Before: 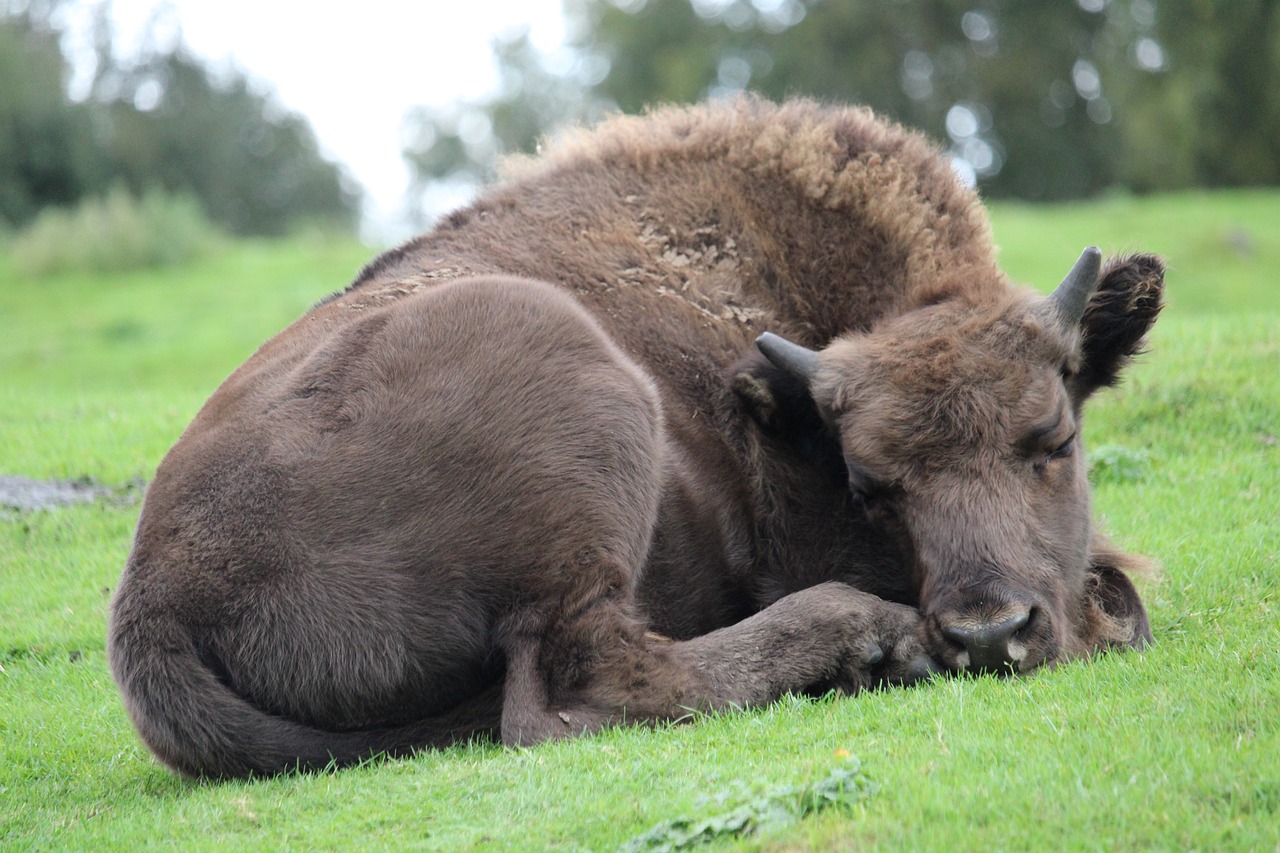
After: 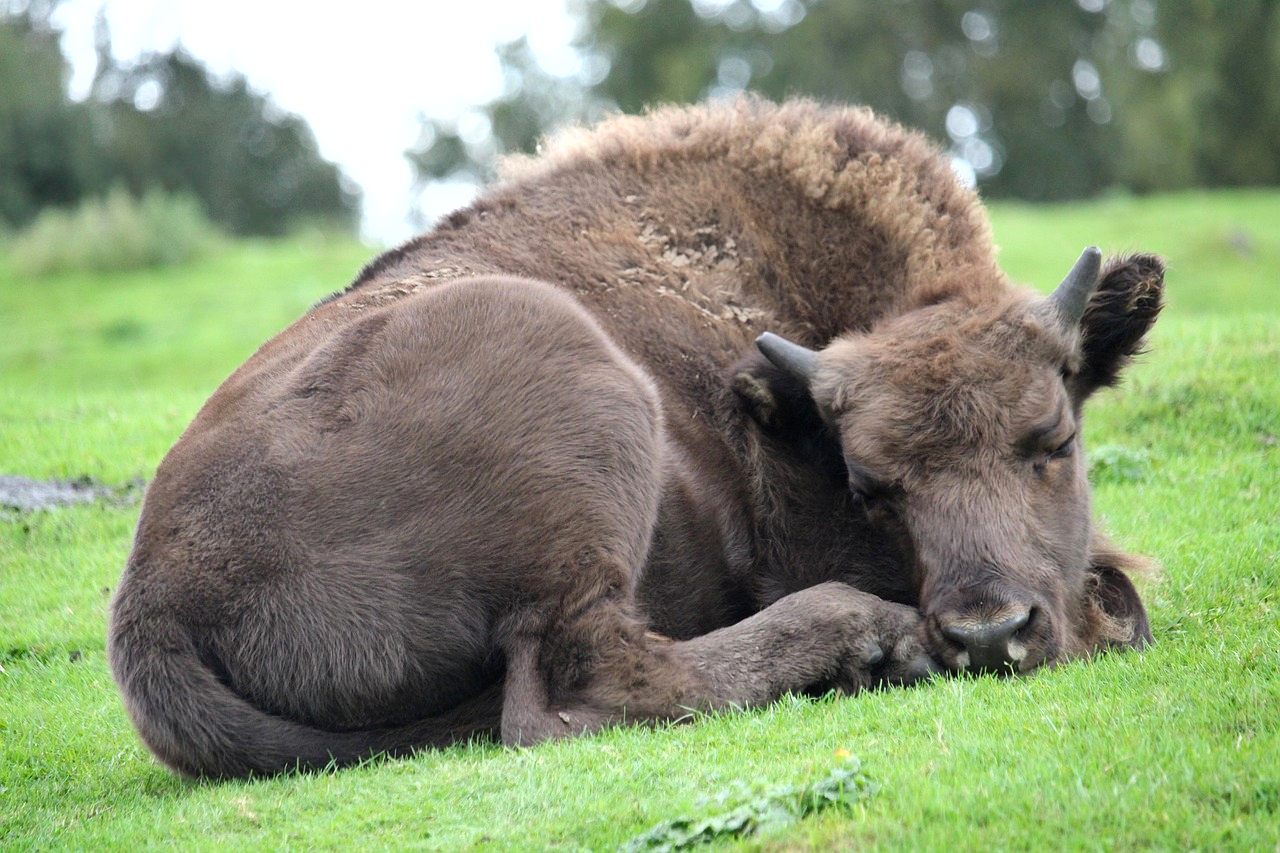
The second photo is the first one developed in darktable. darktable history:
shadows and highlights: low approximation 0.01, soften with gaussian
exposure: black level correction 0.001, exposure 0.3 EV, compensate highlight preservation false
